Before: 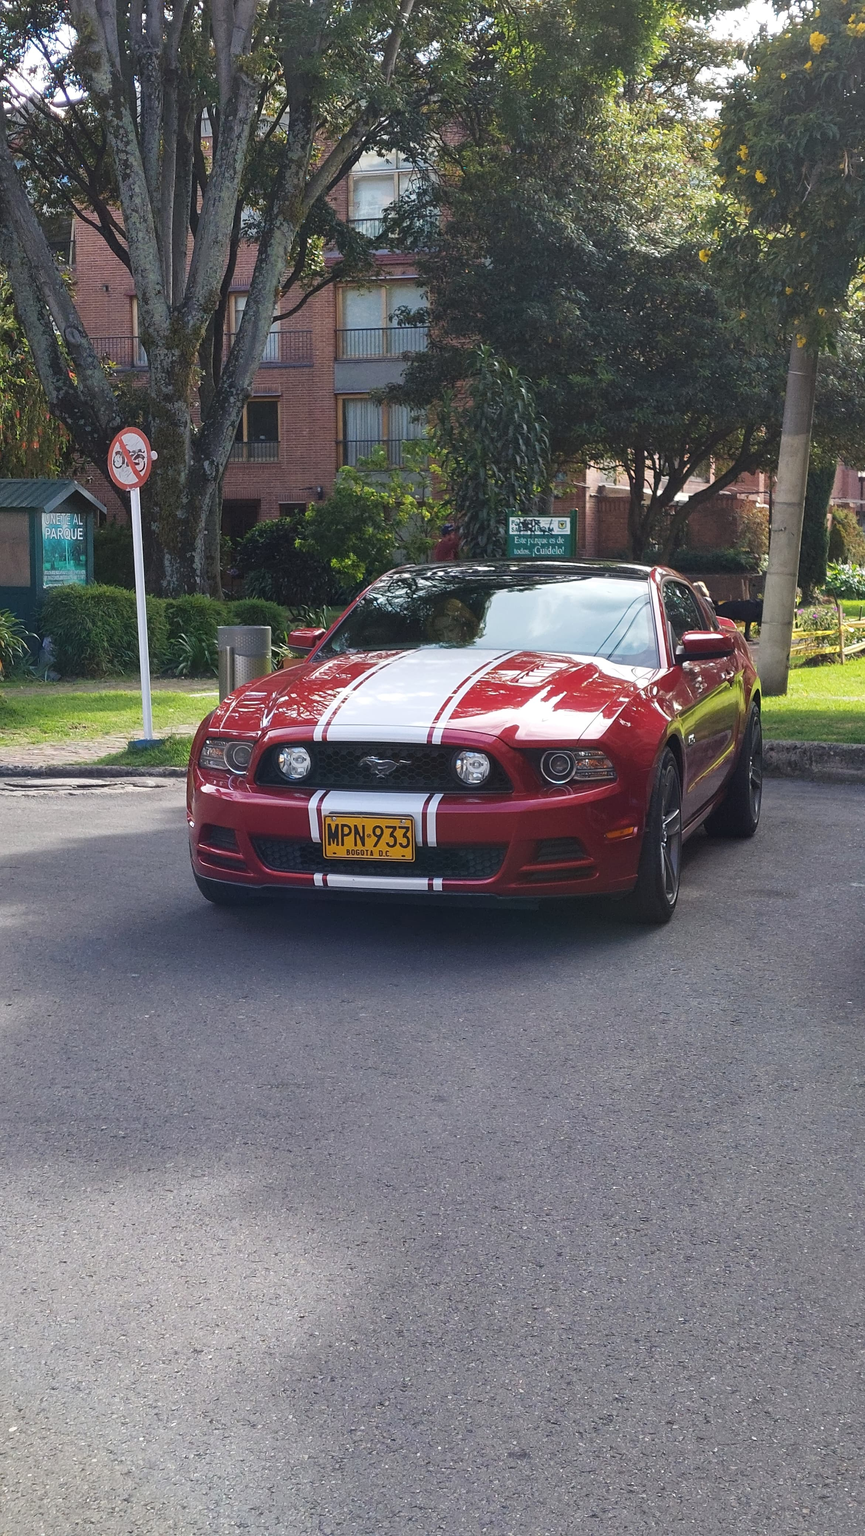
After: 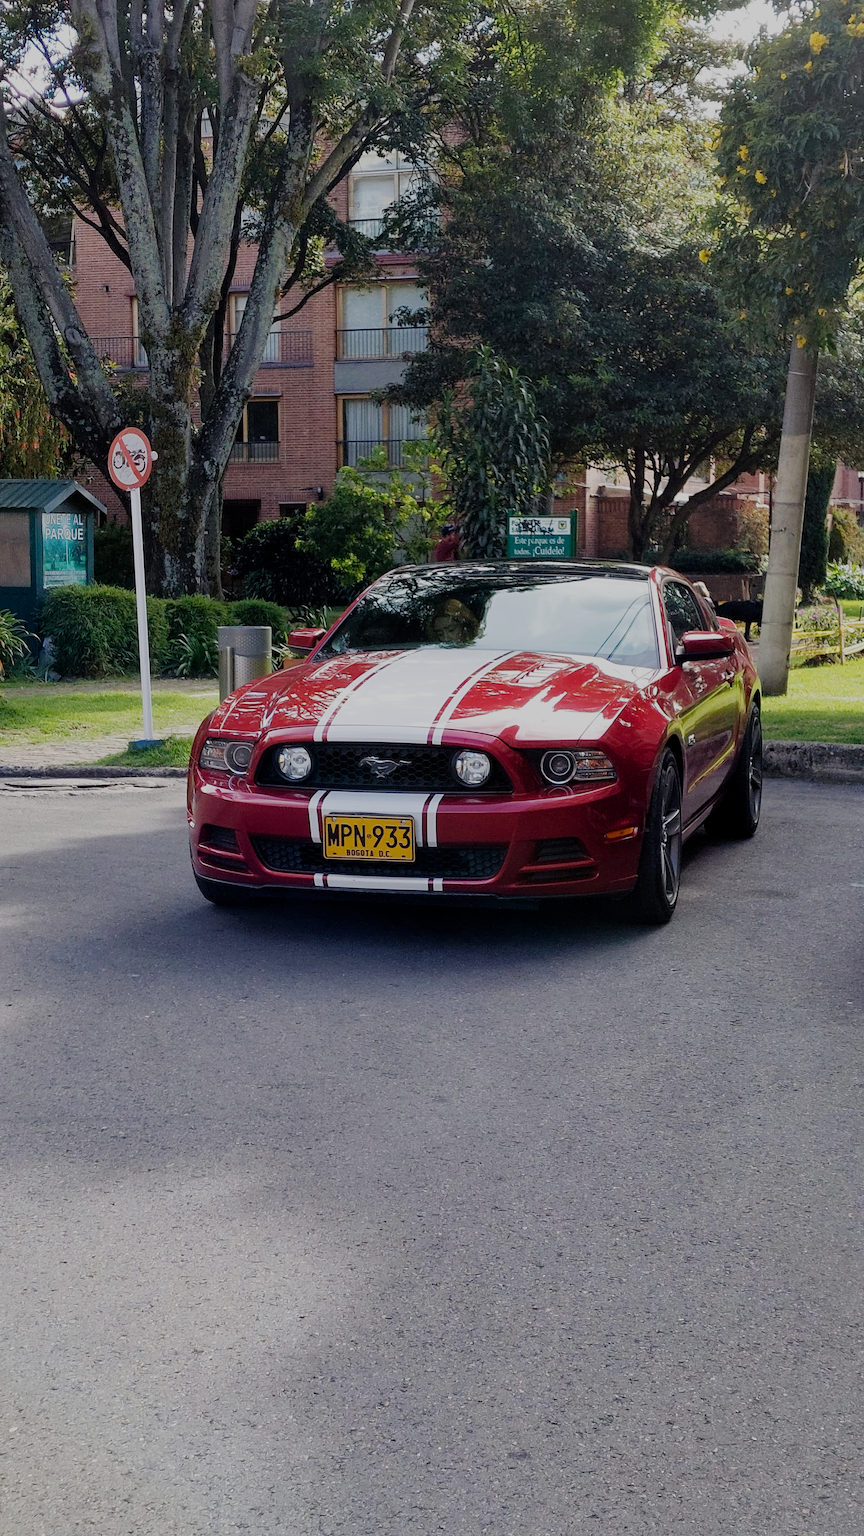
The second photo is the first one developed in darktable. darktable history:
filmic rgb: black relative exposure -6.12 EV, white relative exposure 6.98 EV, hardness 2.26, preserve chrominance no, color science v4 (2020), contrast in shadows soft
